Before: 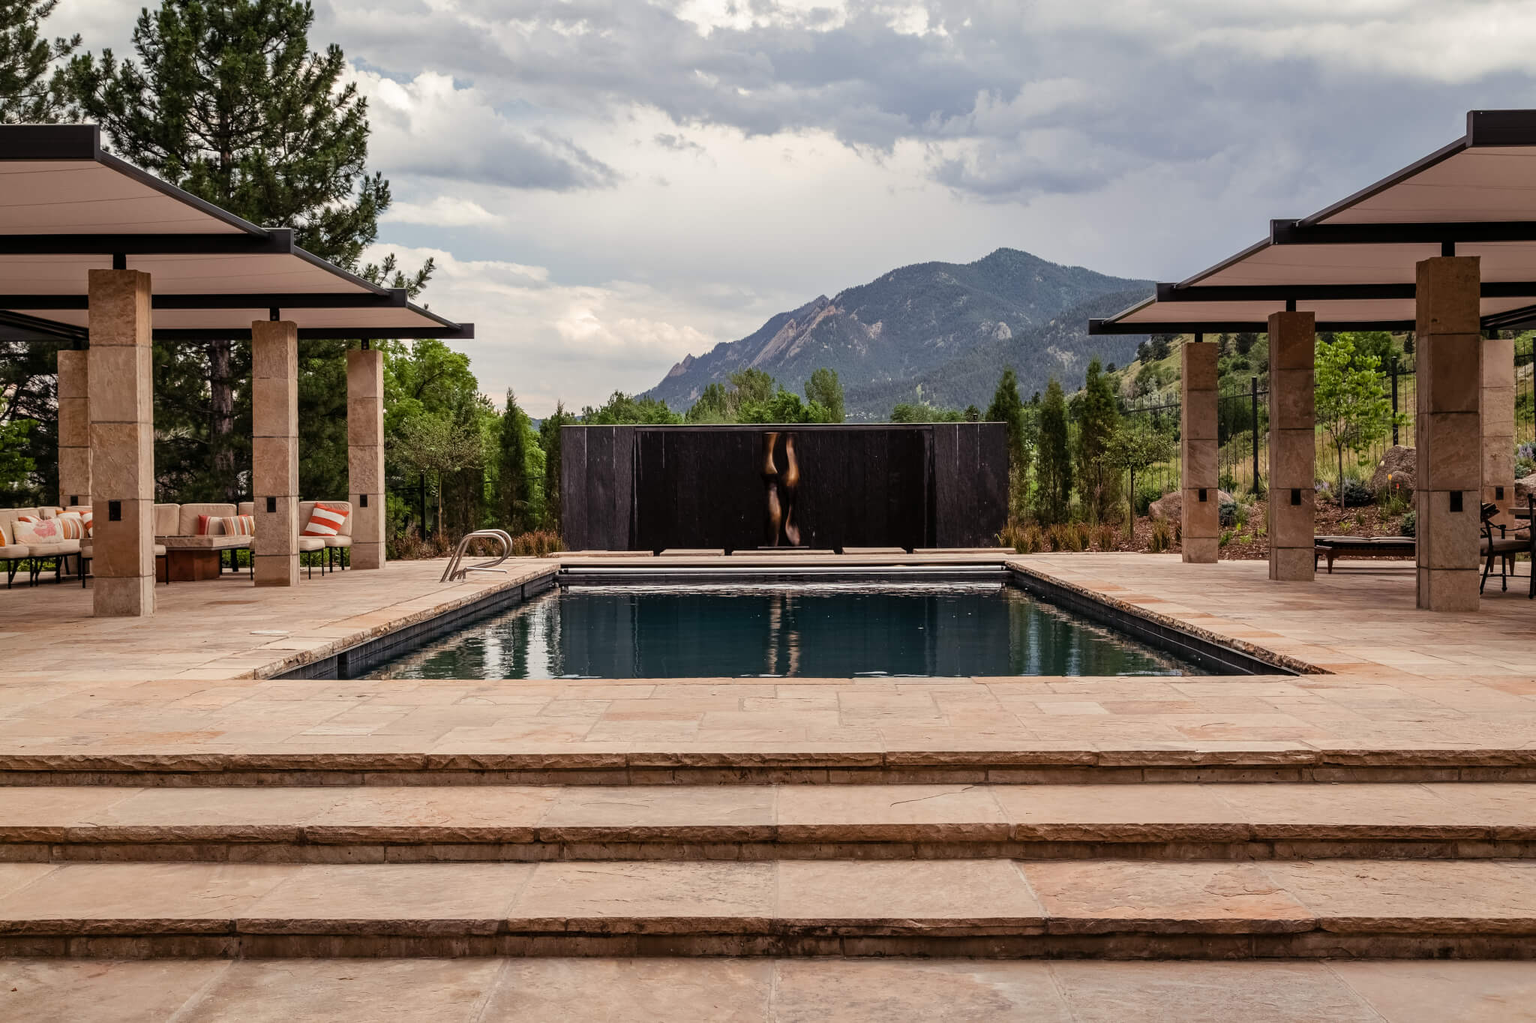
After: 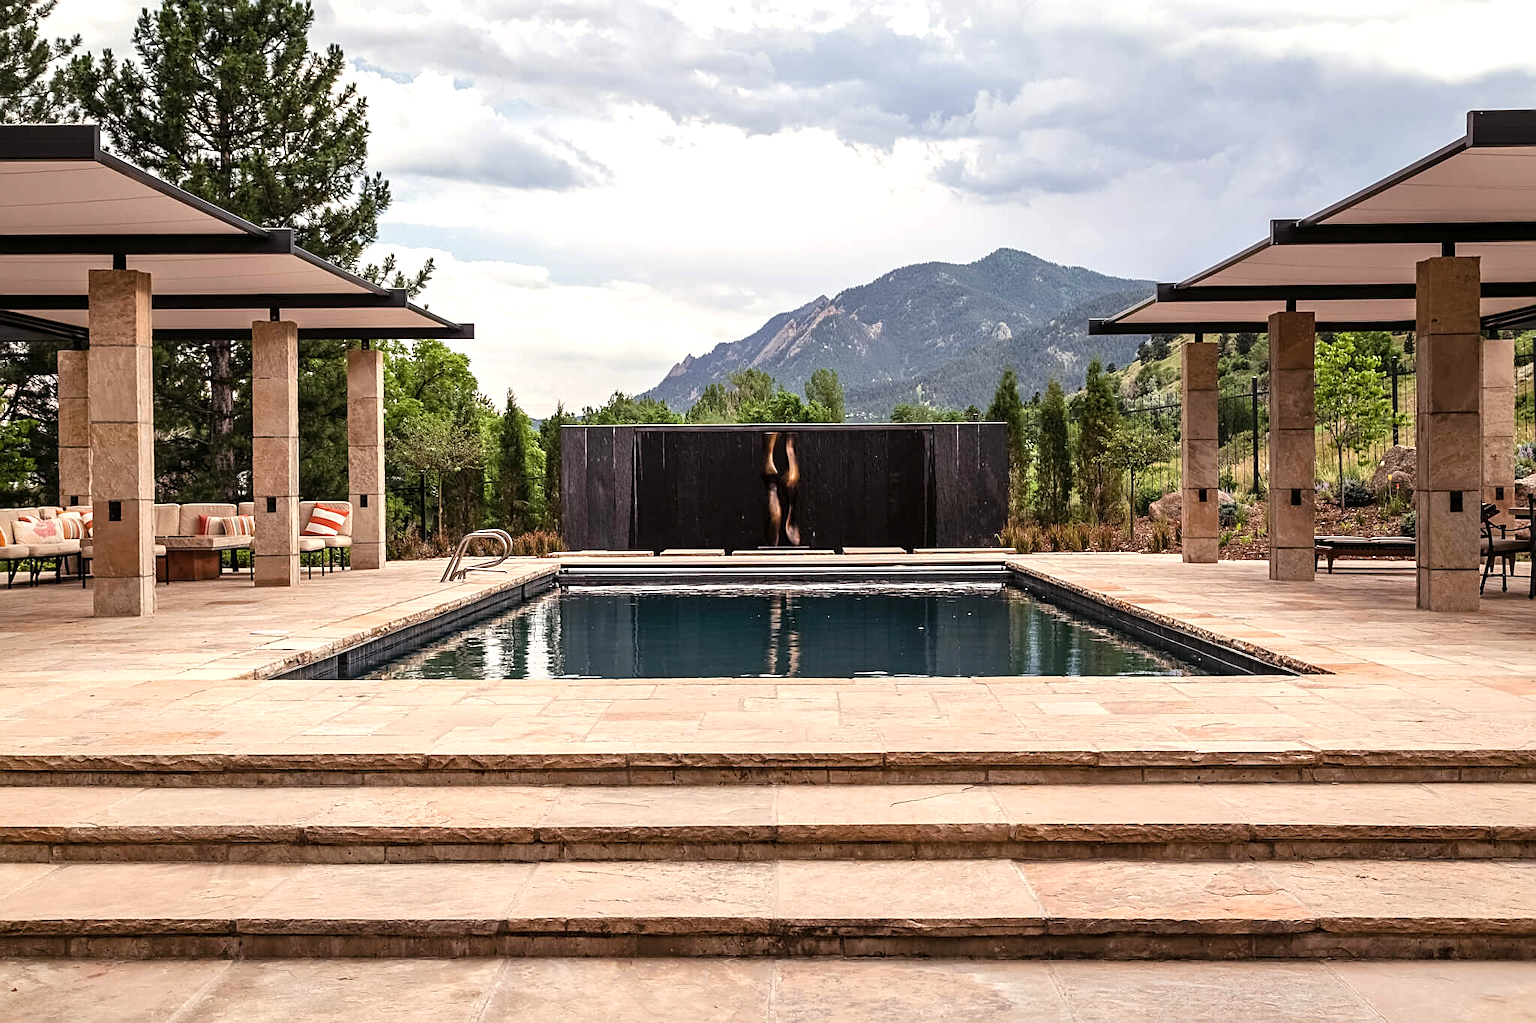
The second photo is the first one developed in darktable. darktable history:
sharpen: amount 0.542
contrast brightness saturation: contrast 0.014, saturation -0.058
exposure: exposure 0.7 EV, compensate highlight preservation false
